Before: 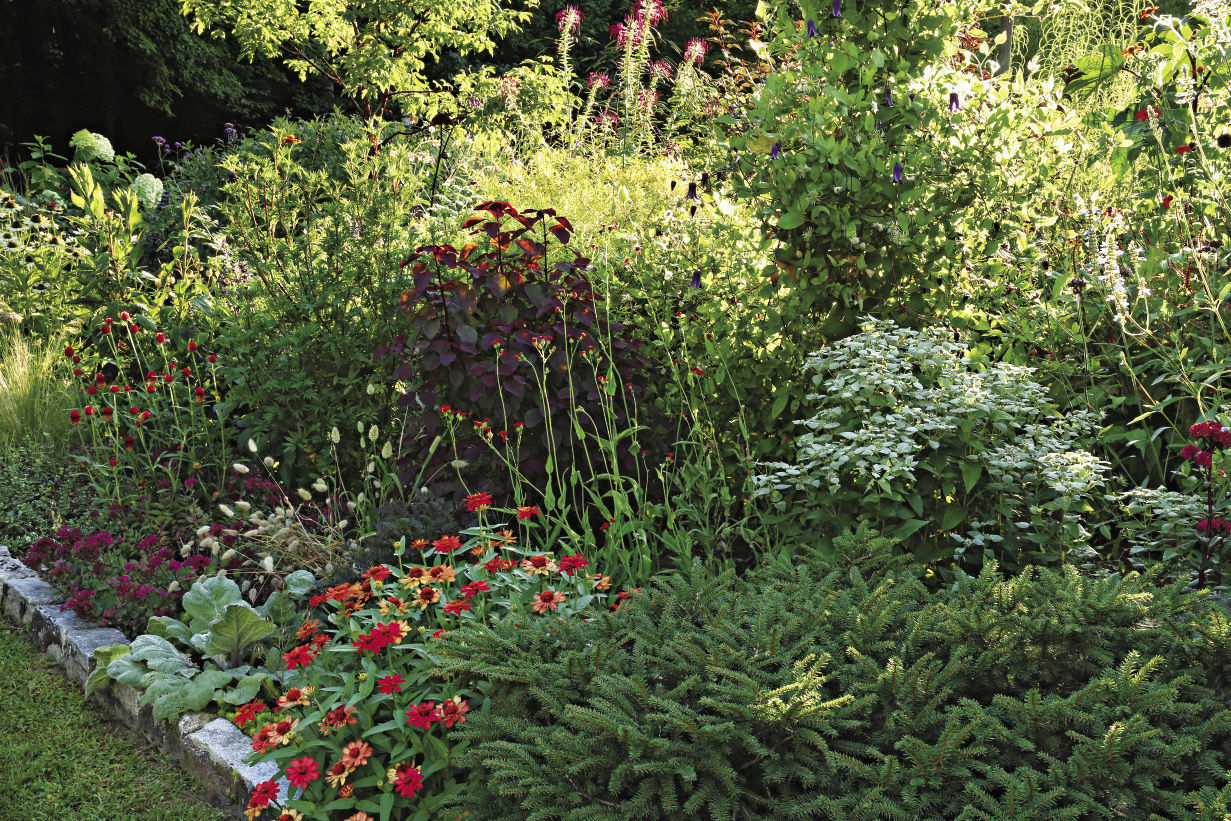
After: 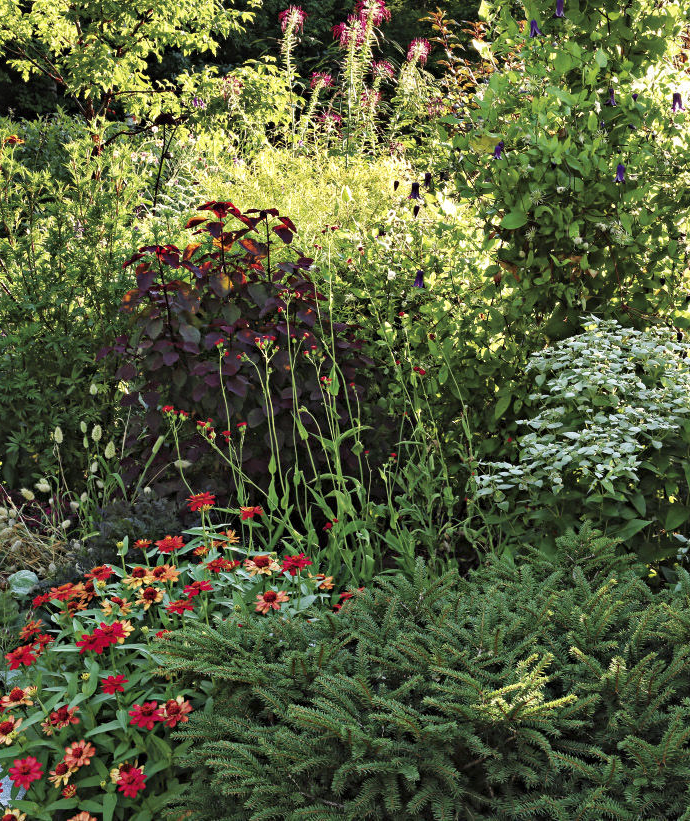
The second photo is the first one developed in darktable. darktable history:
local contrast: mode bilateral grid, contrast 20, coarseness 49, detail 132%, midtone range 0.2
crop and rotate: left 22.545%, right 21.353%
